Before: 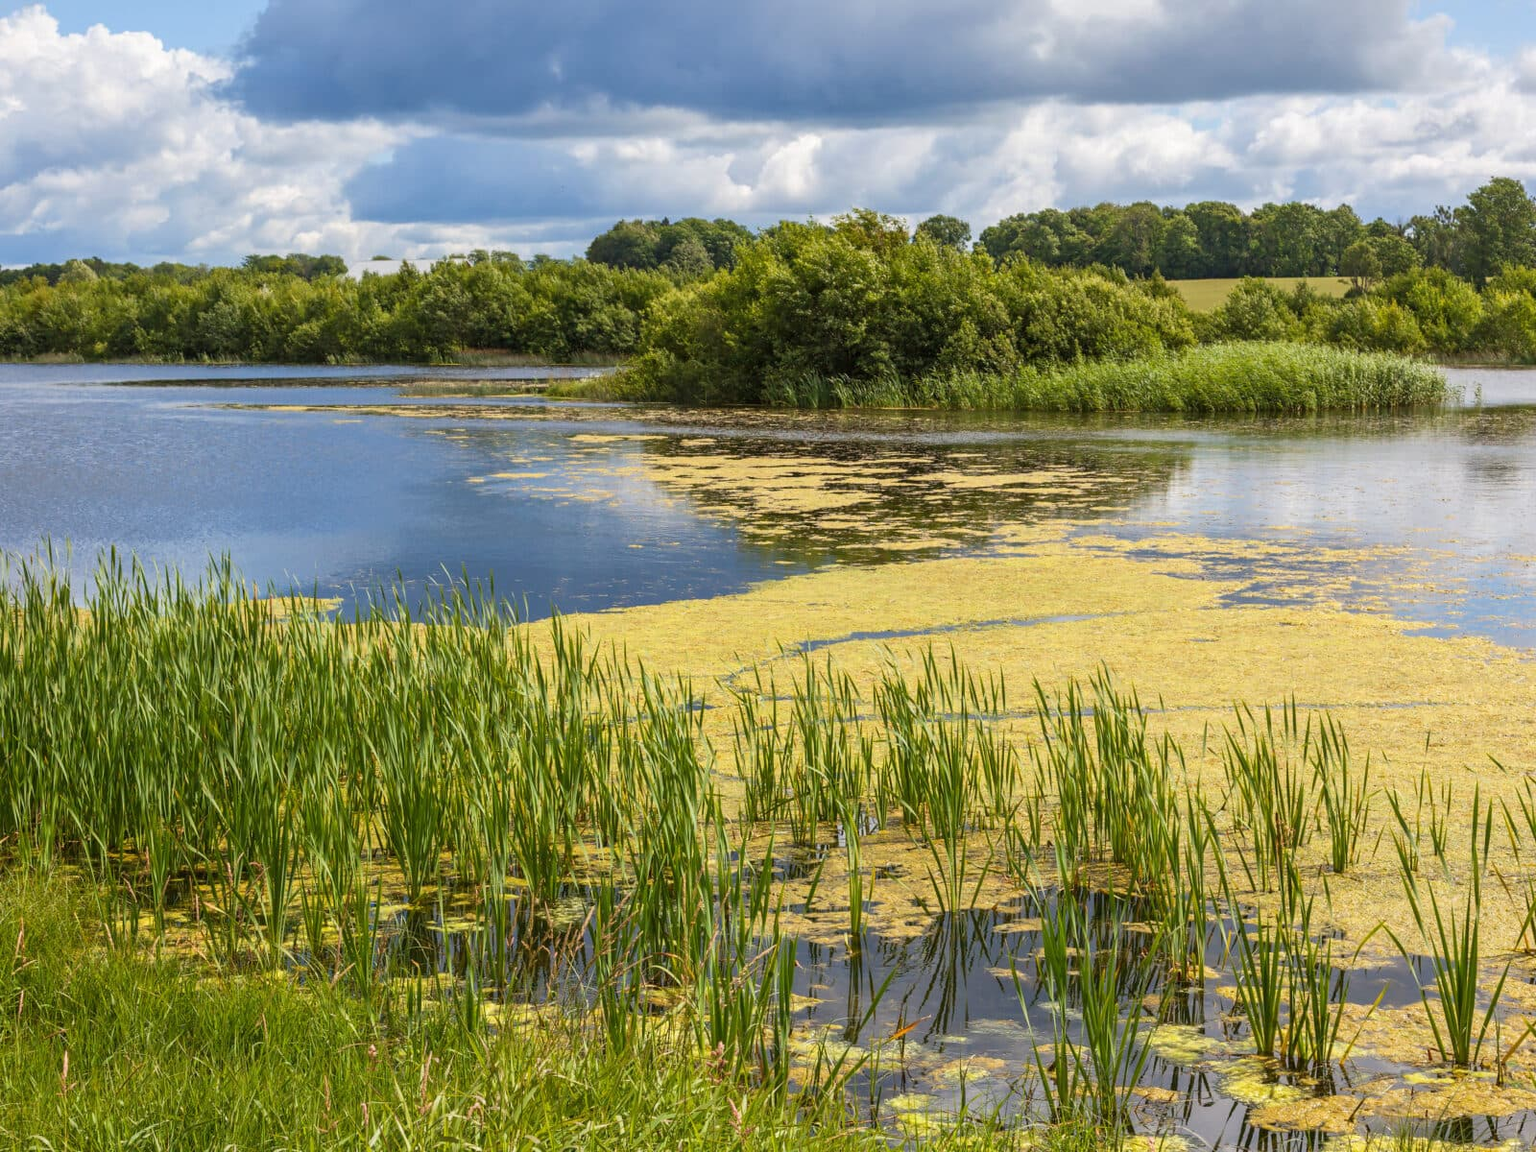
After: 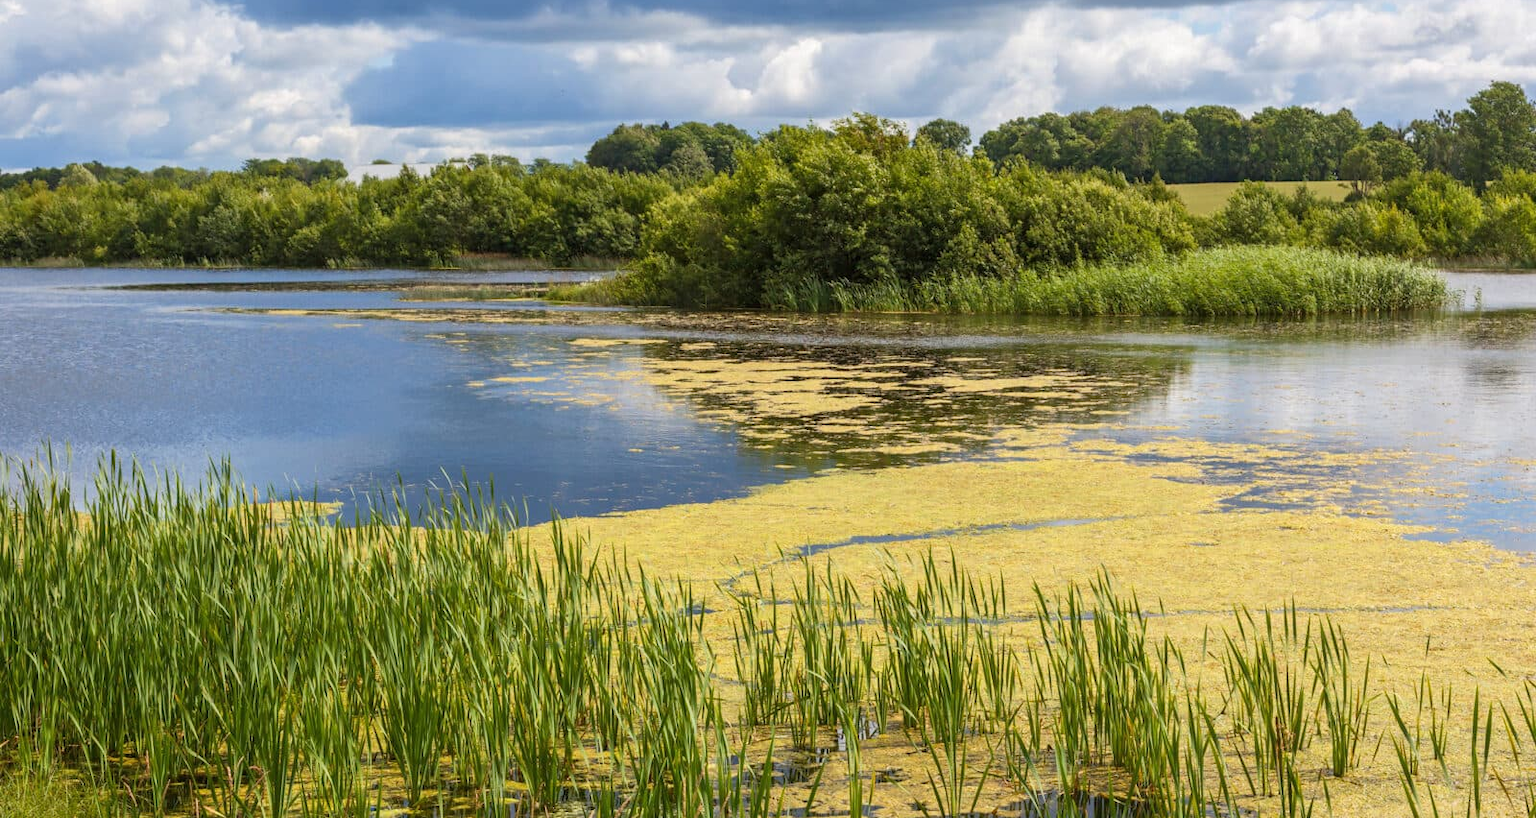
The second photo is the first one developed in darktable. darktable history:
crop and rotate: top 8.351%, bottom 20.542%
